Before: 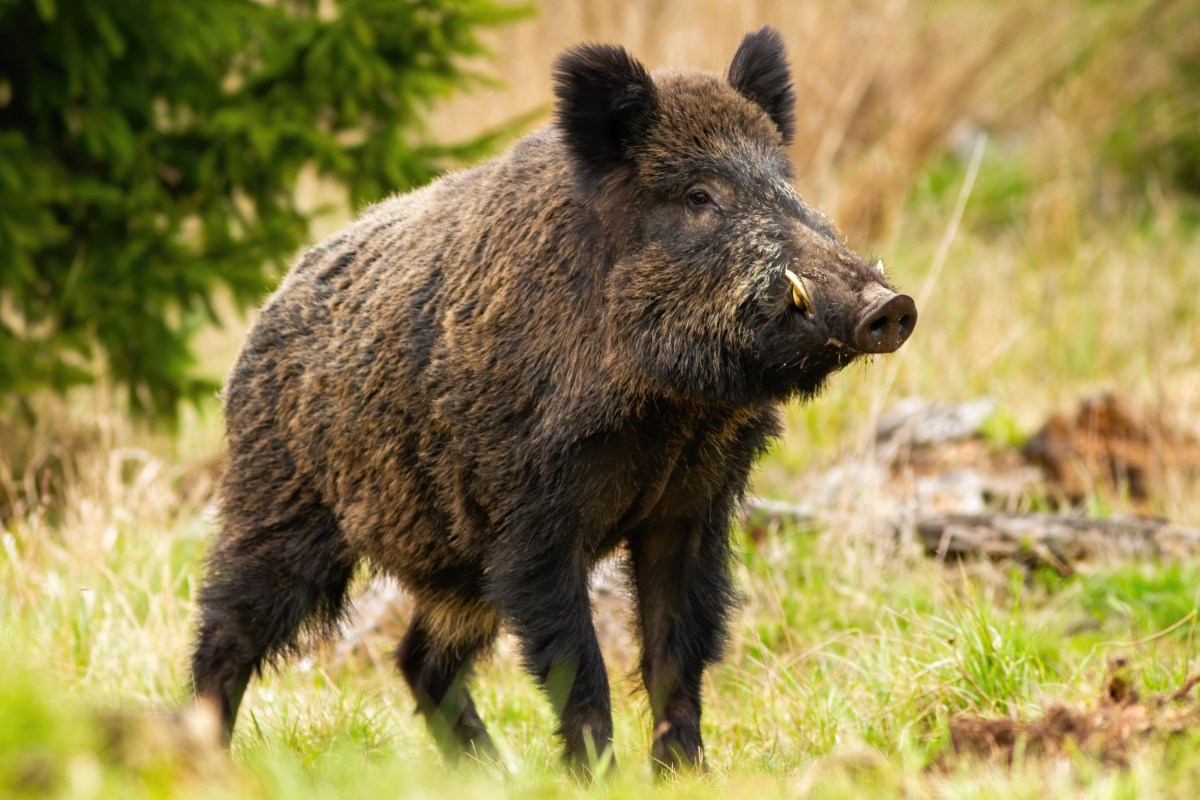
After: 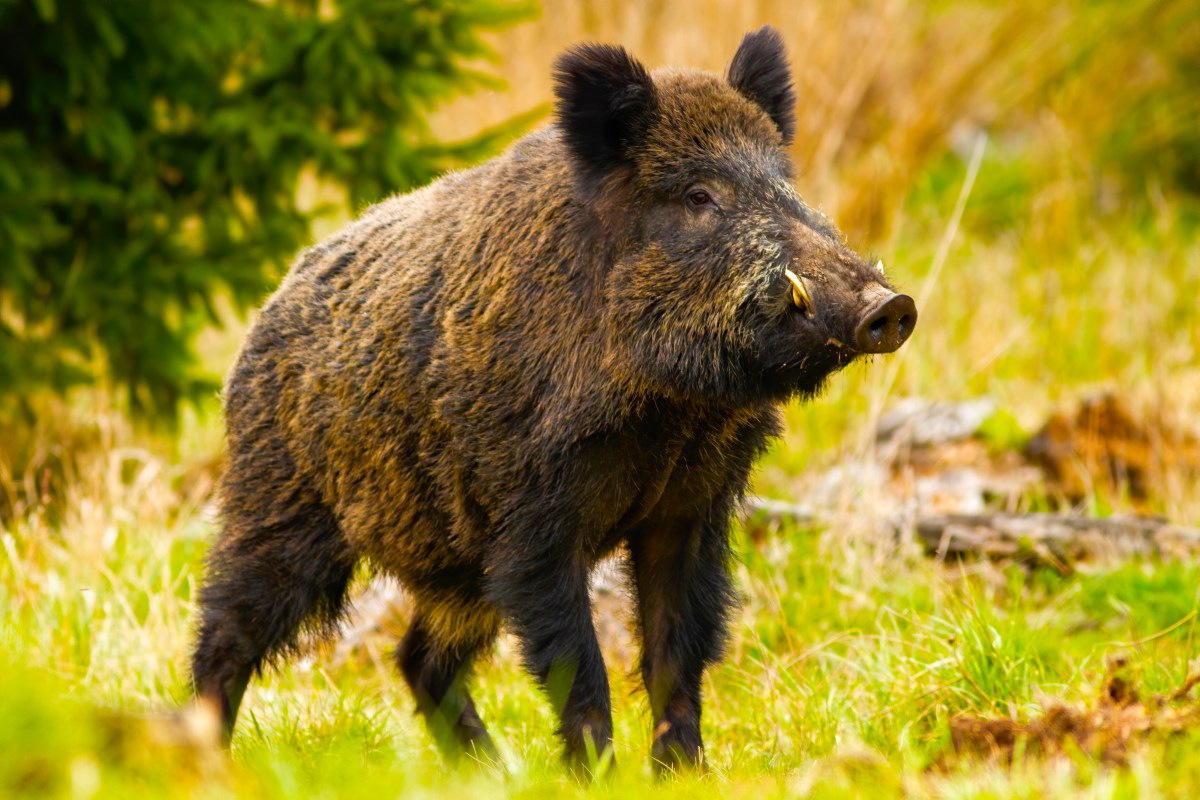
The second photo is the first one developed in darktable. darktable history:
color balance rgb: linear chroma grading › global chroma 15%, perceptual saturation grading › global saturation 30%
white balance: emerald 1
